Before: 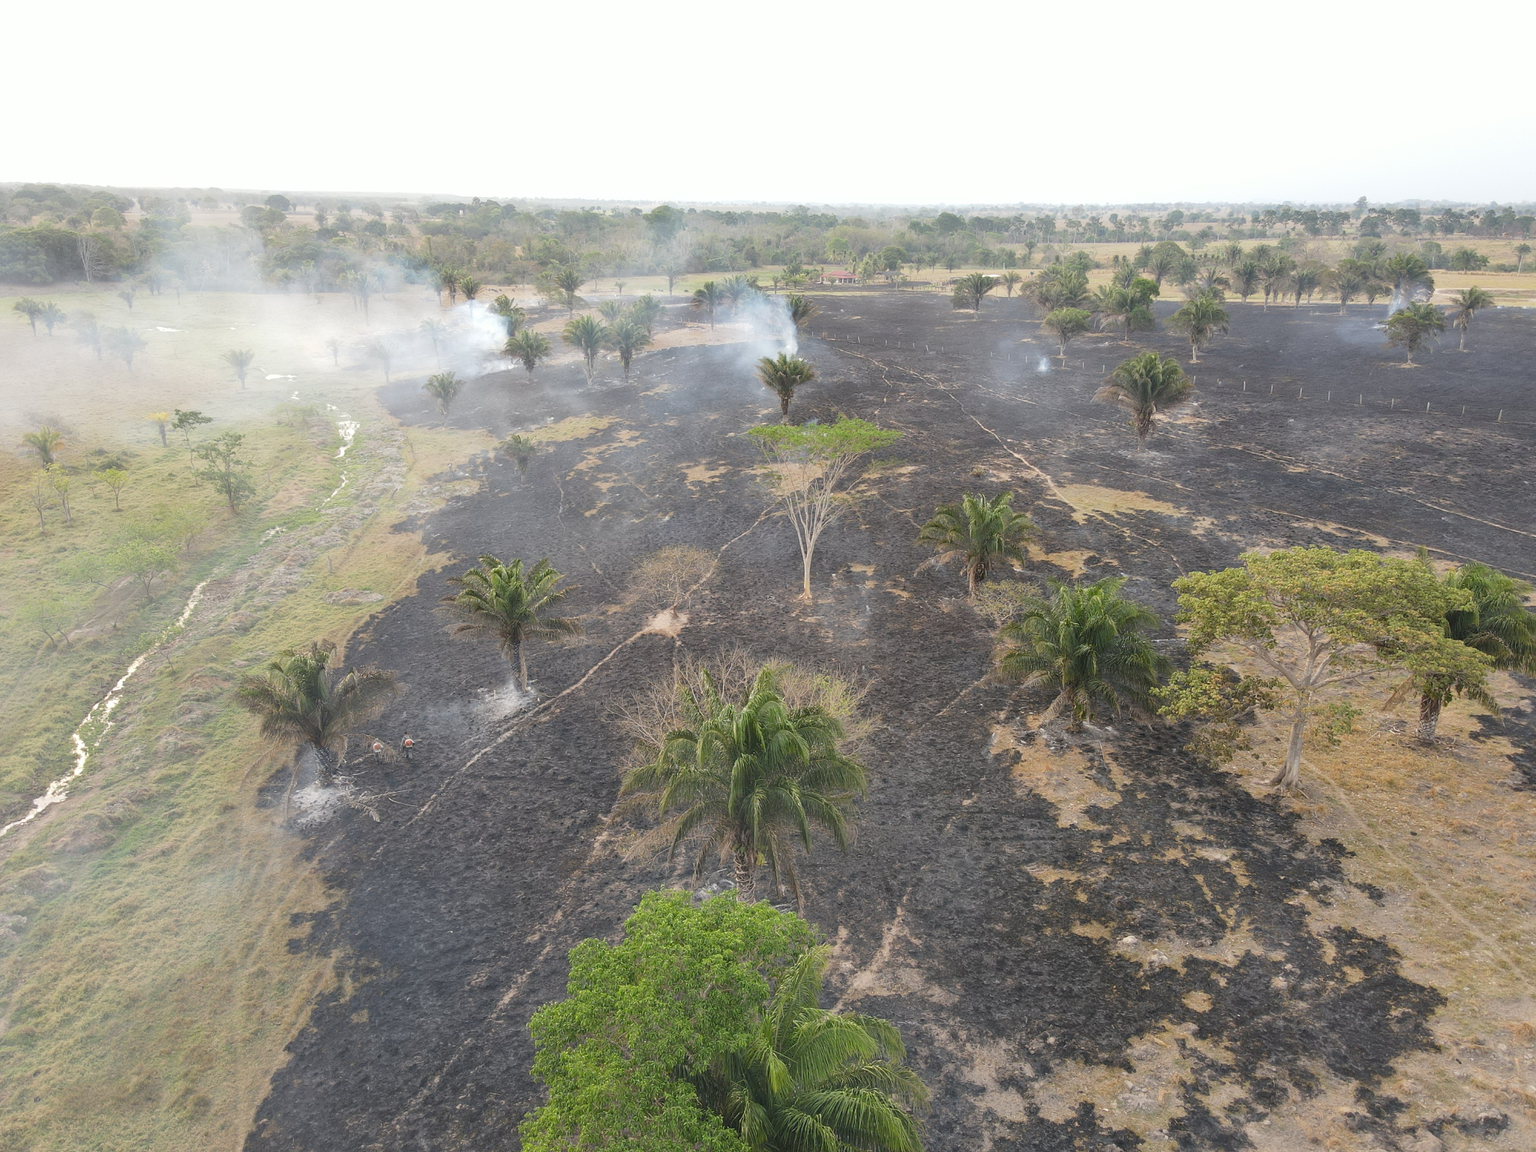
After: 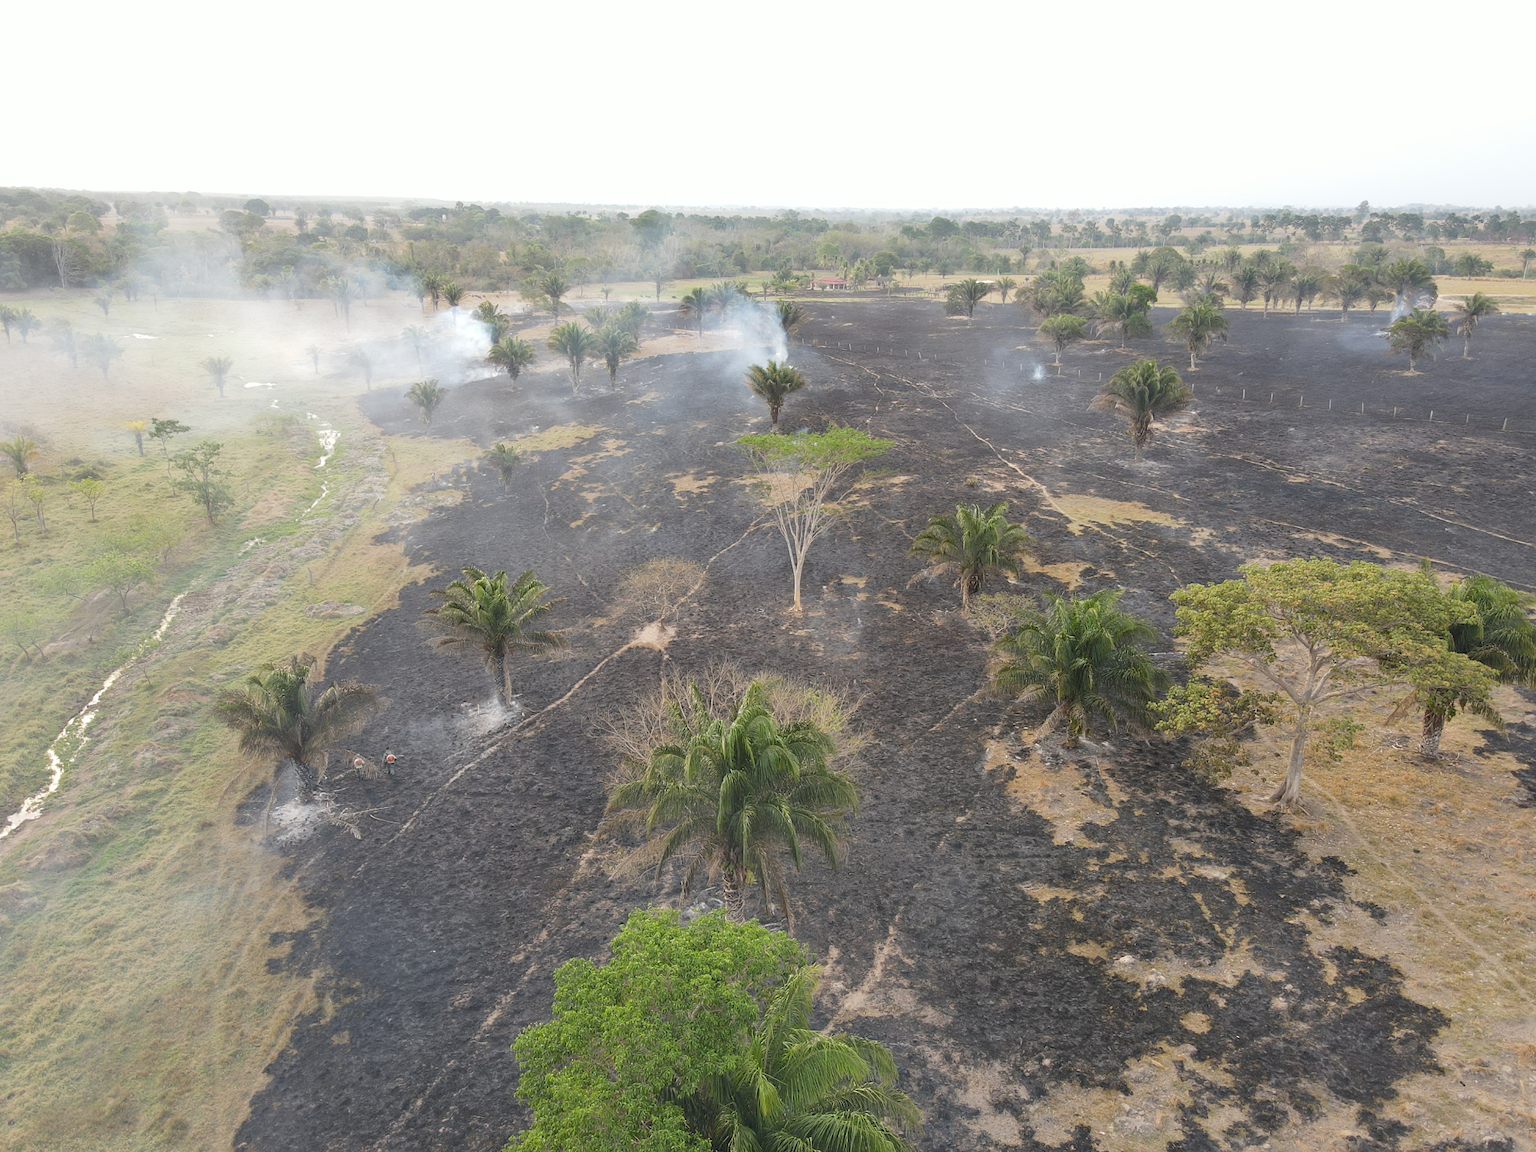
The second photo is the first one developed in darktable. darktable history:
color balance rgb: on, module defaults
crop: left 1.743%, right 0.268%, bottom 2.011%
